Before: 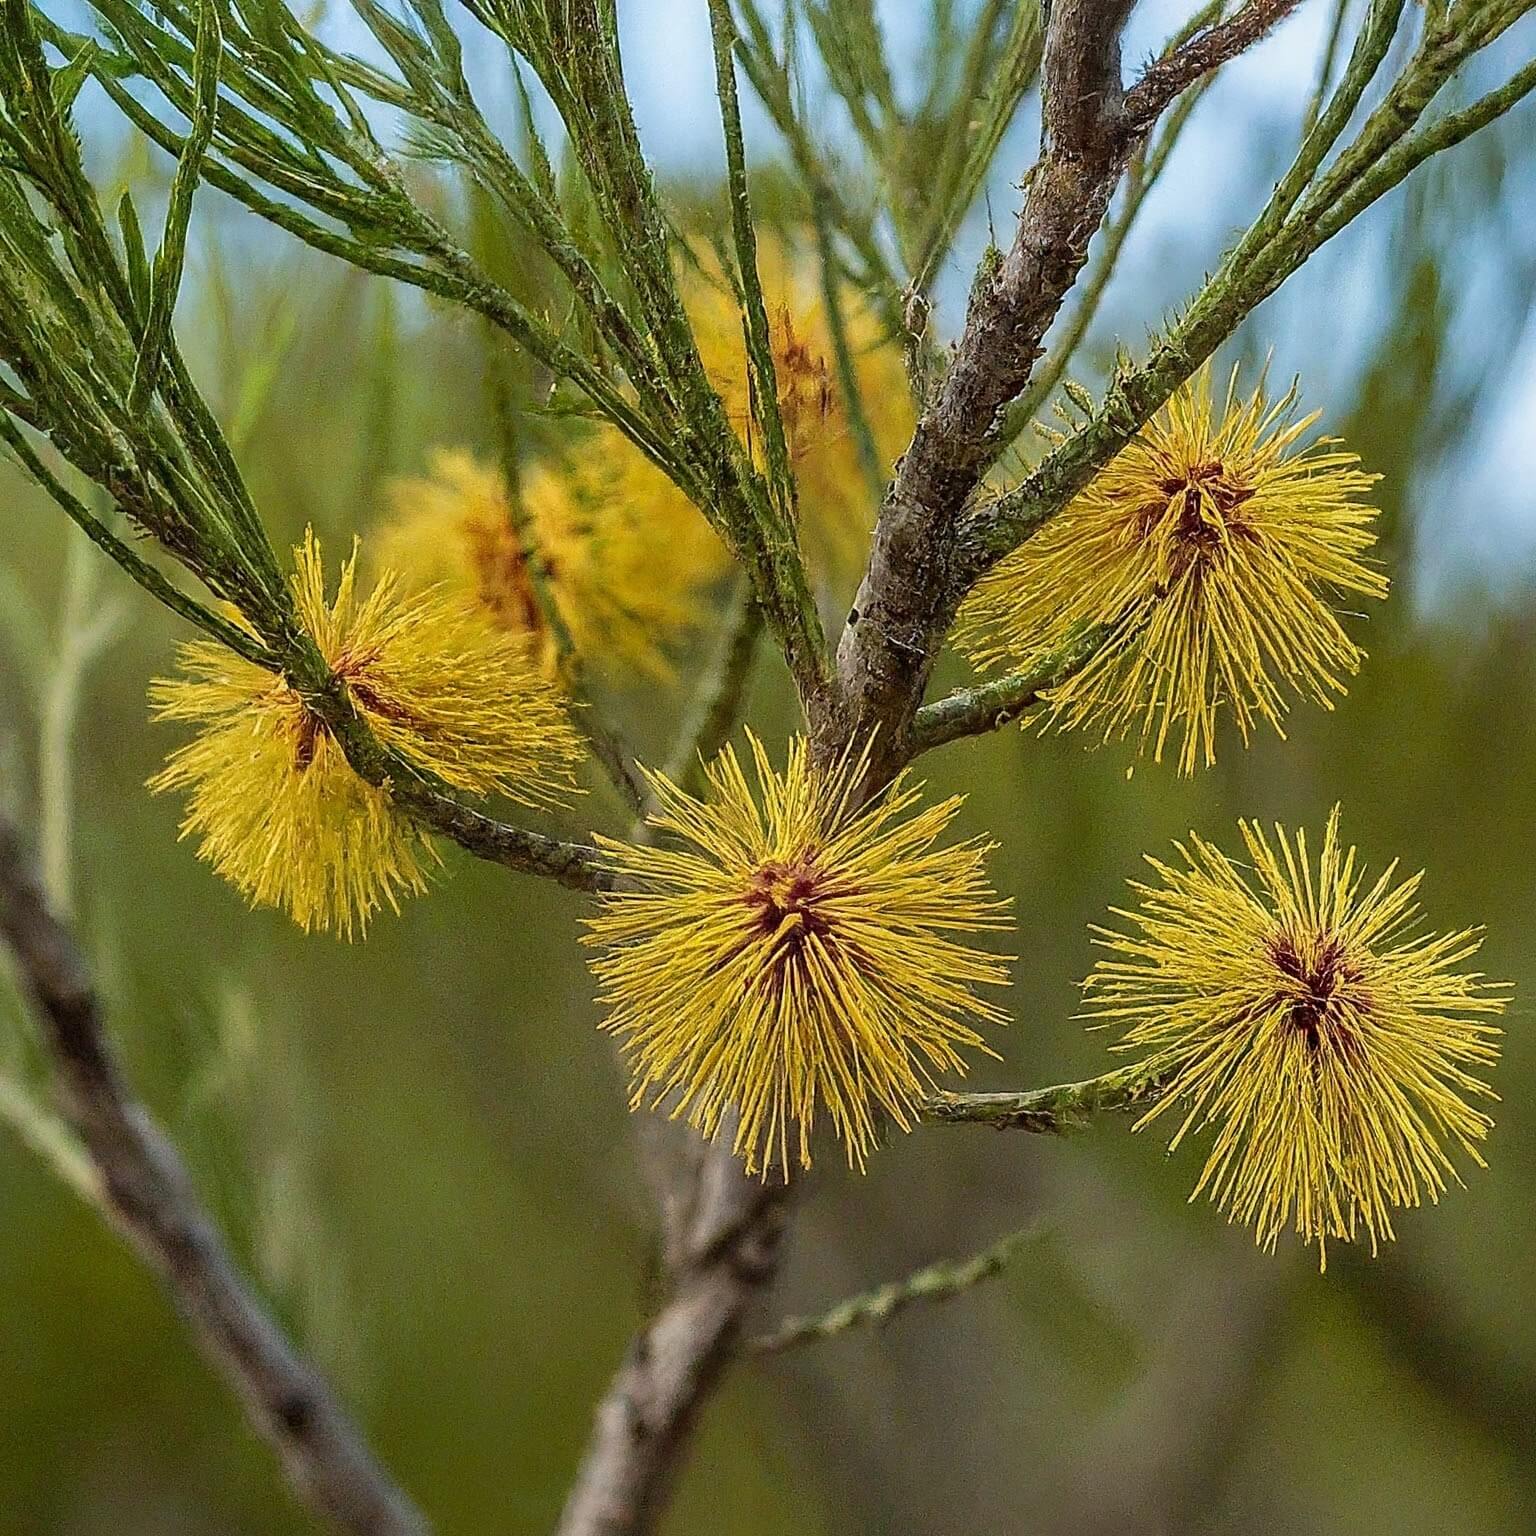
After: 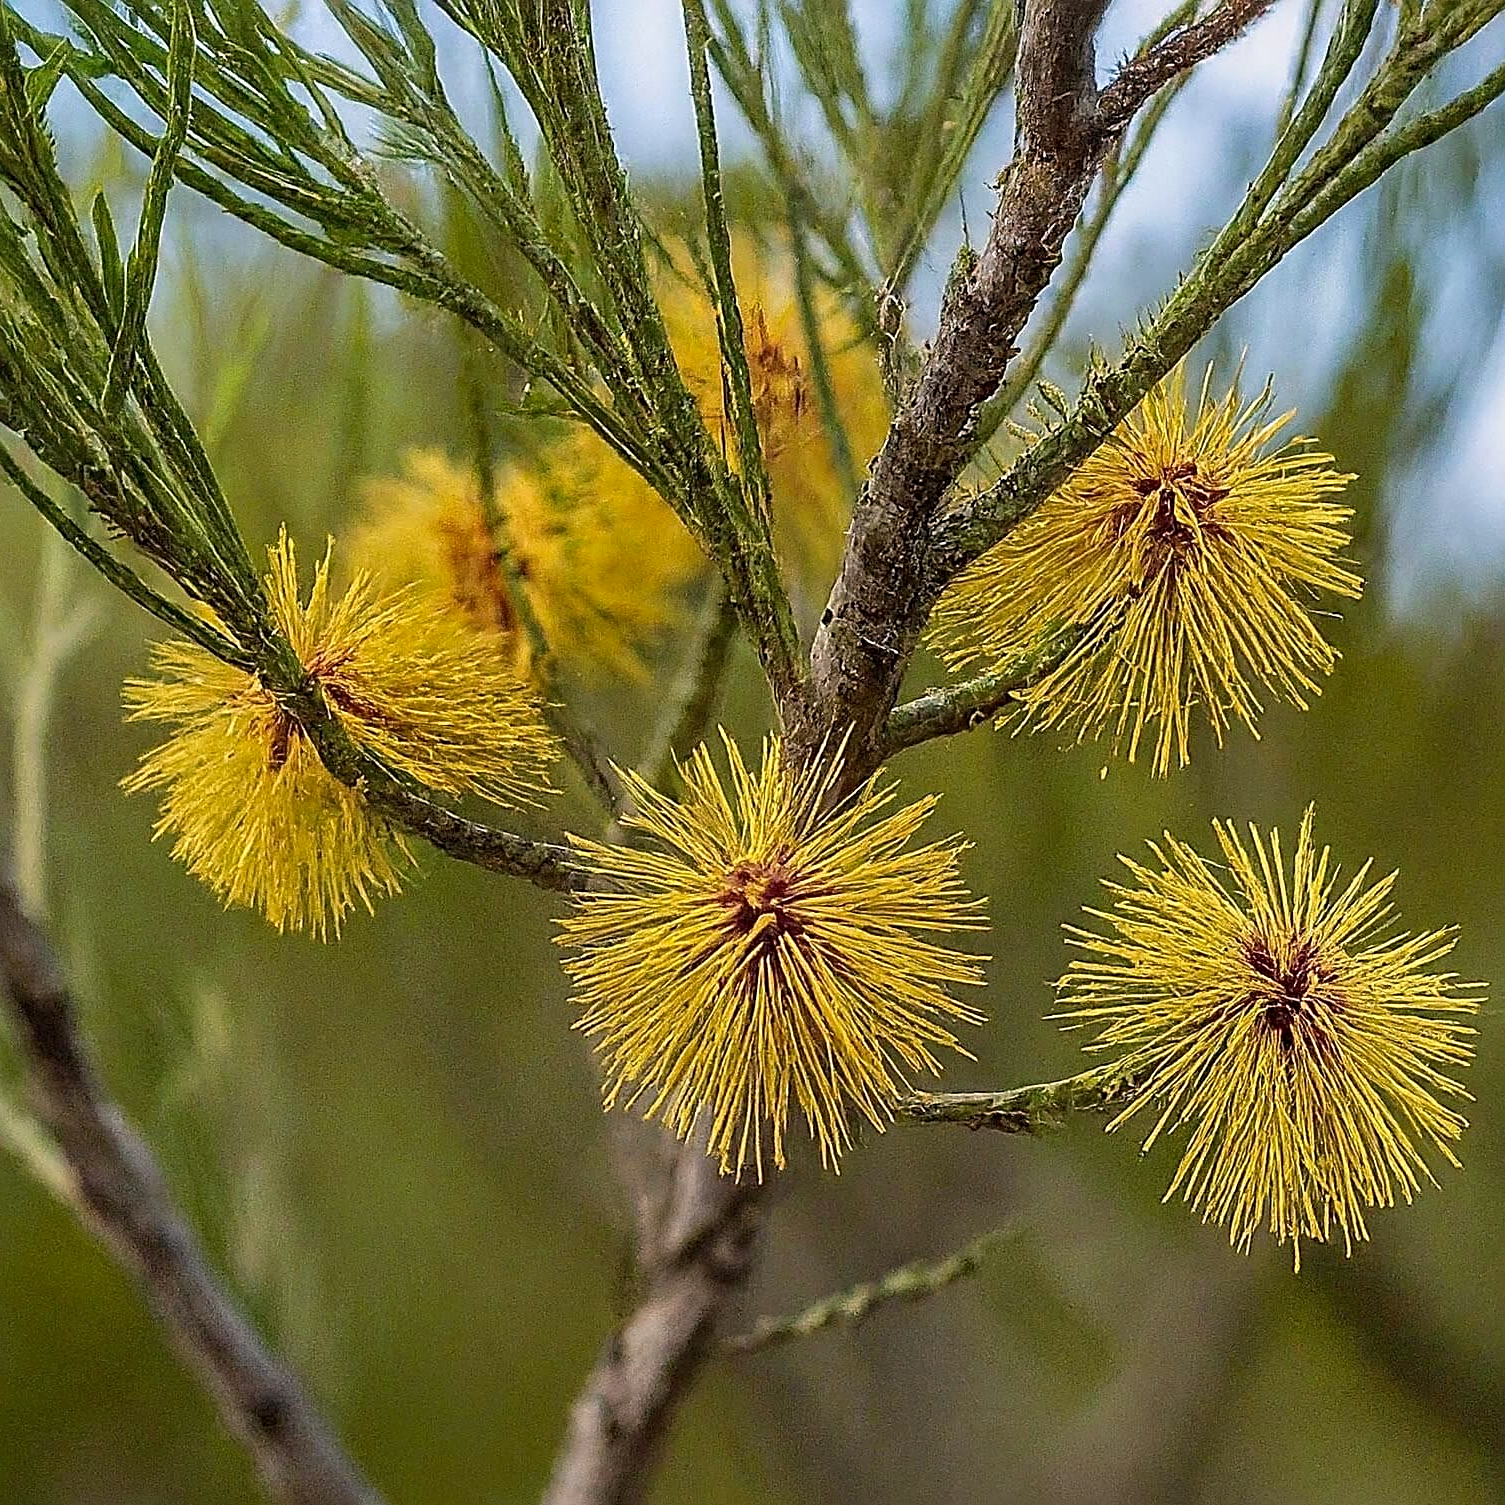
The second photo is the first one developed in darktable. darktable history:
white balance: red 0.982, blue 1.018
crop: left 1.743%, right 0.268%, bottom 2.011%
sharpen: radius 2.767
color correction: highlights a* 5.81, highlights b* 4.84
